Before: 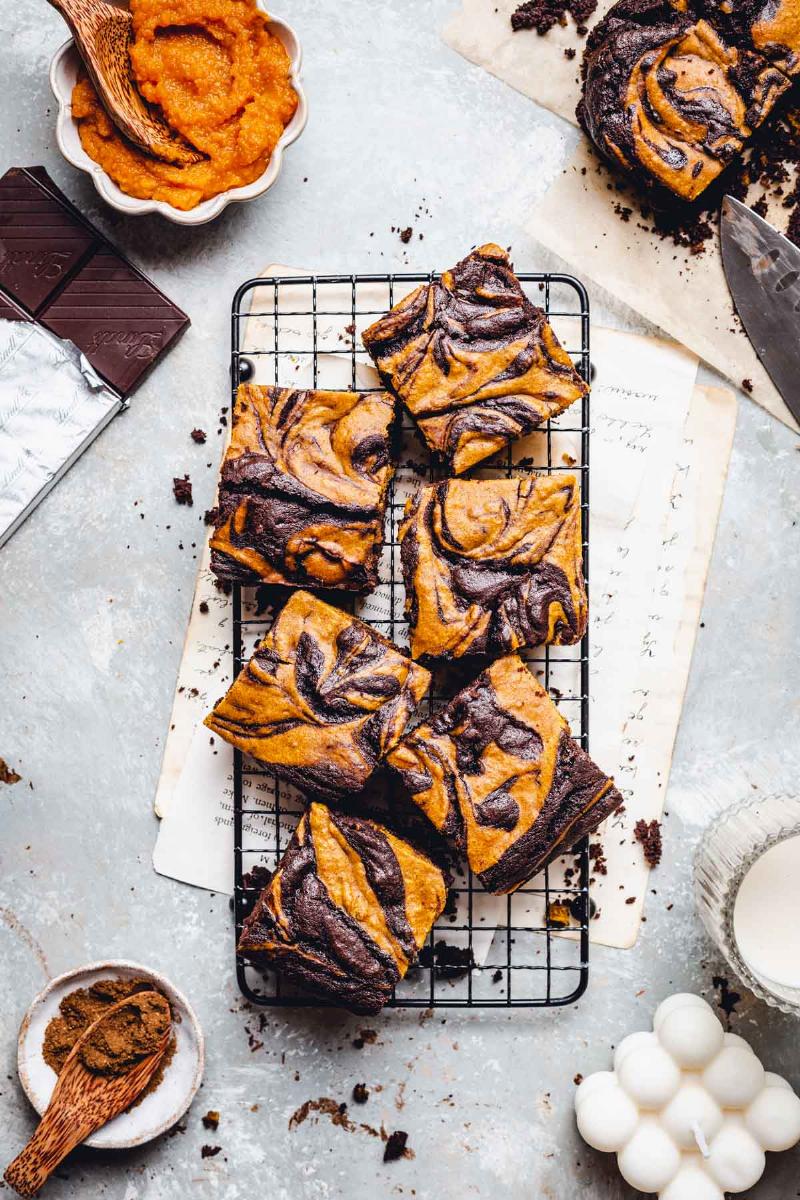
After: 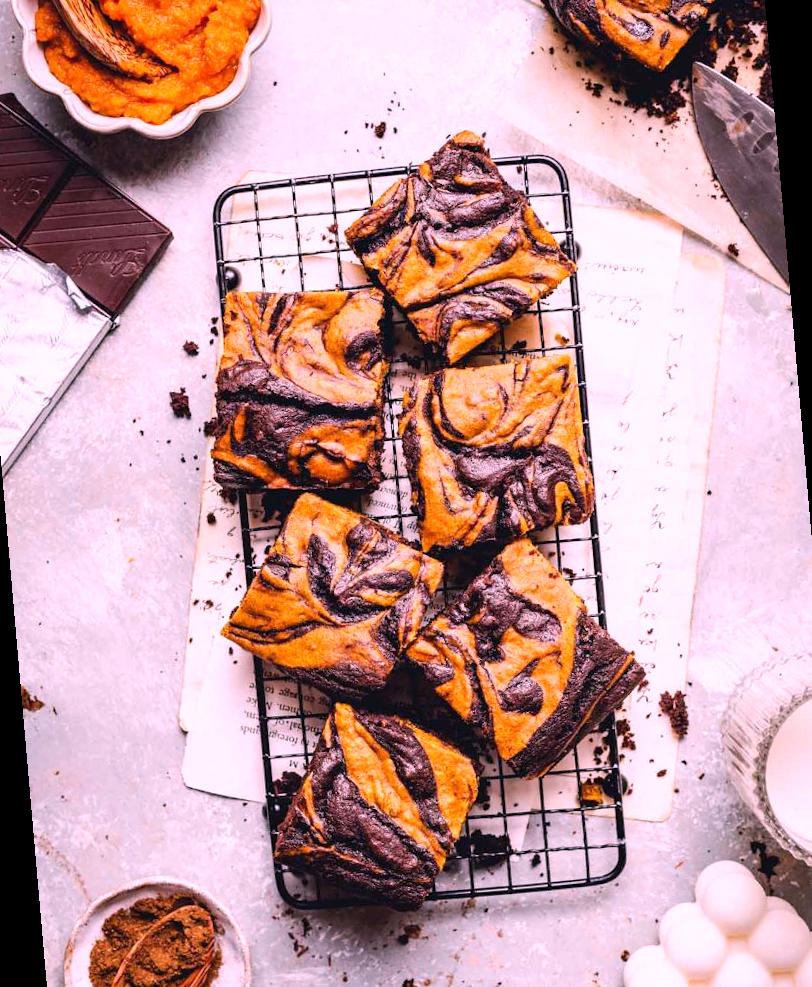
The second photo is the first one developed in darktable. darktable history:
rotate and perspective: rotation -5°, crop left 0.05, crop right 0.952, crop top 0.11, crop bottom 0.89
white balance: red 1.188, blue 1.11
